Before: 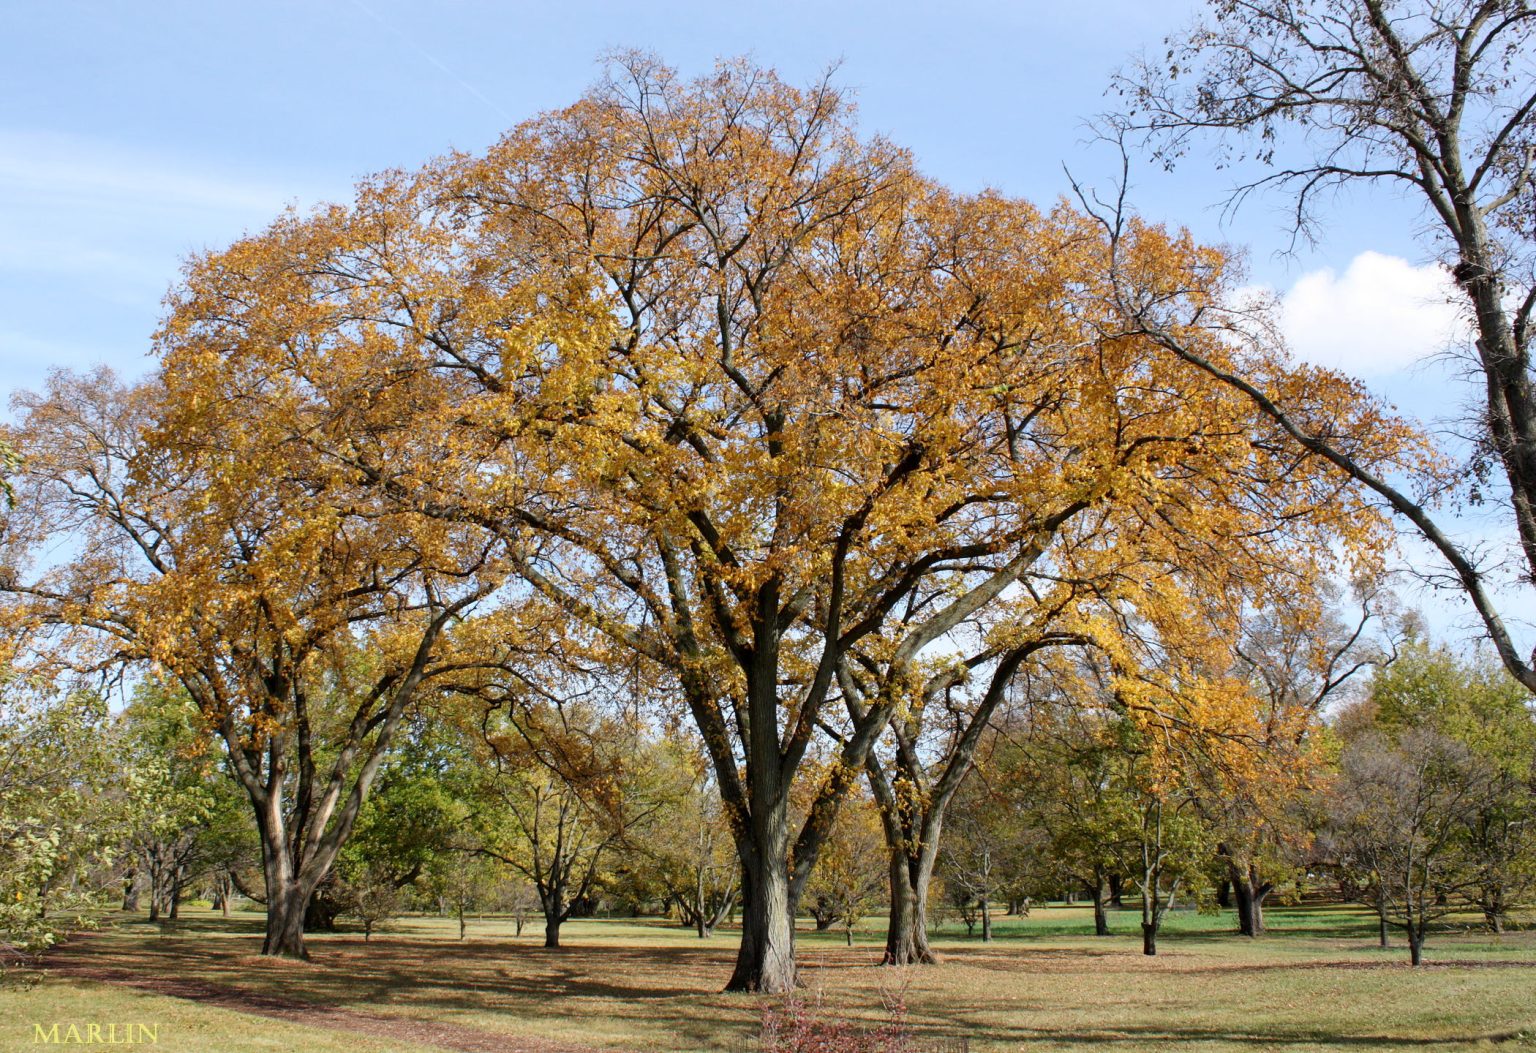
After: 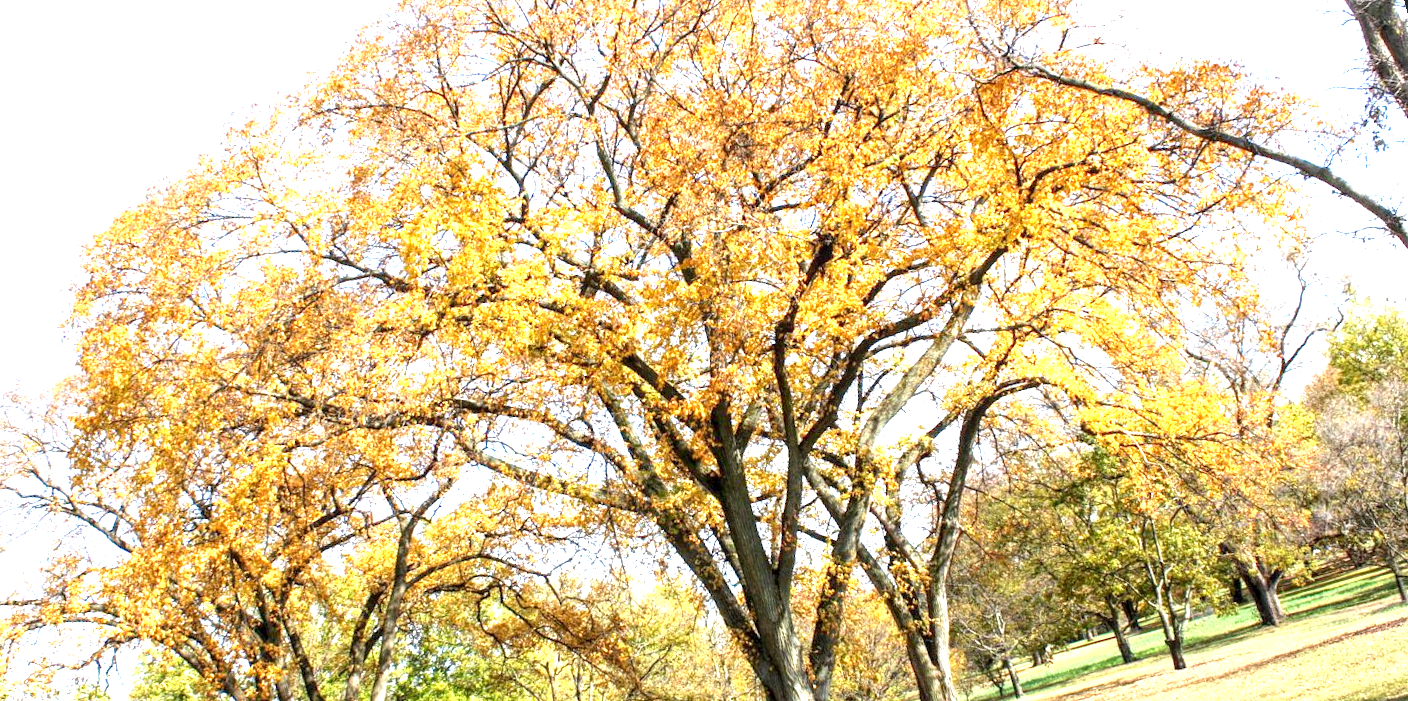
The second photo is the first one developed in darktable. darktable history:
exposure: black level correction 0.001, exposure 1.84 EV, compensate highlight preservation false
rotate and perspective: rotation -14.8°, crop left 0.1, crop right 0.903, crop top 0.25, crop bottom 0.748
local contrast: on, module defaults
